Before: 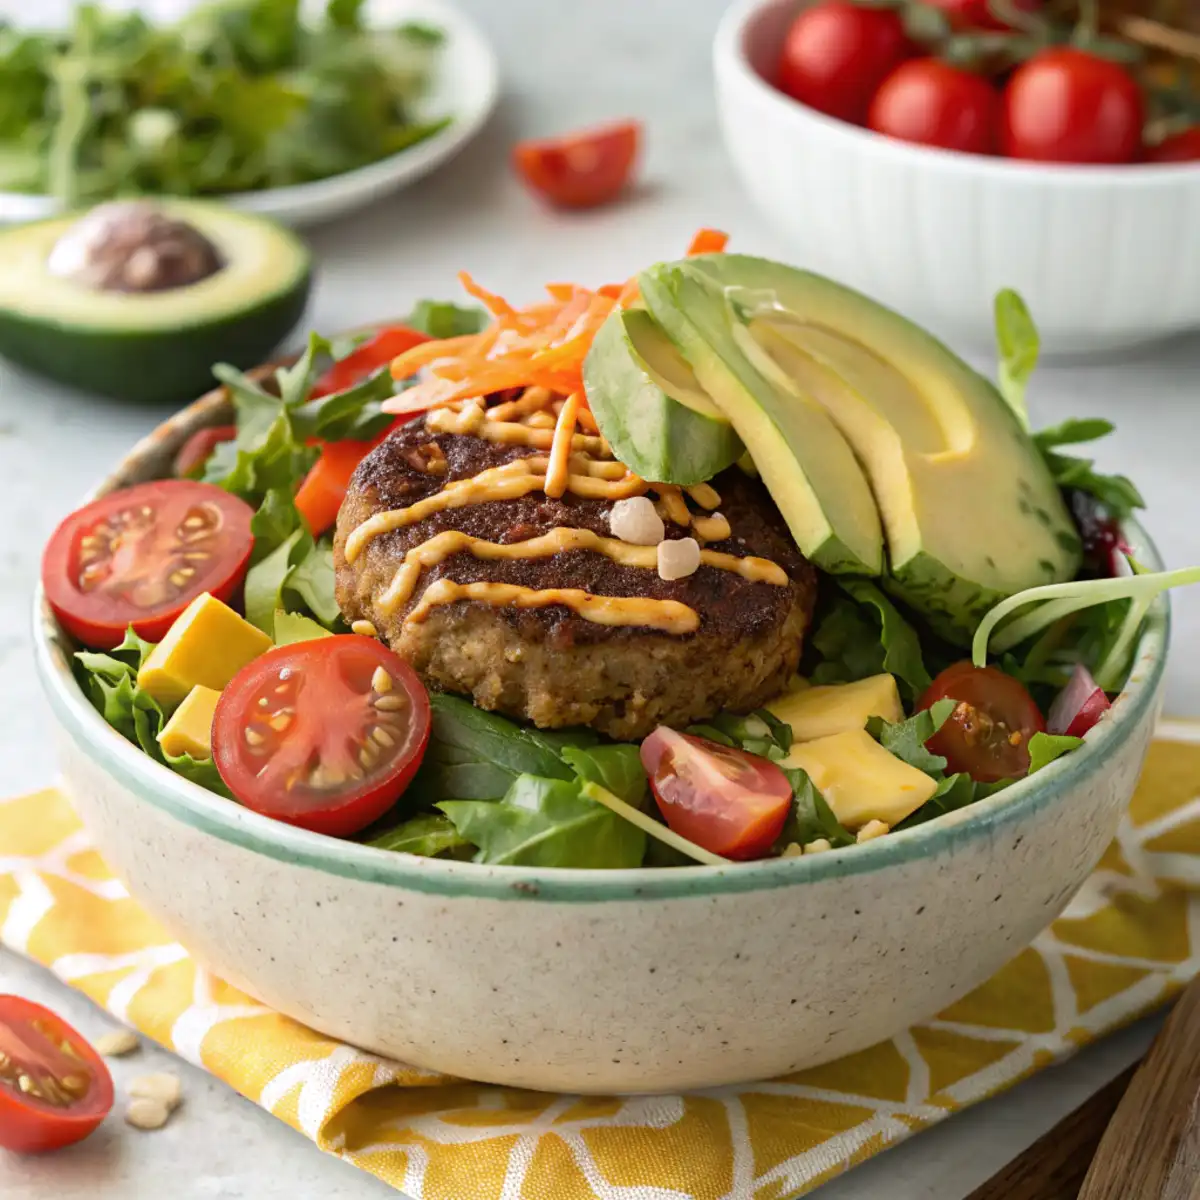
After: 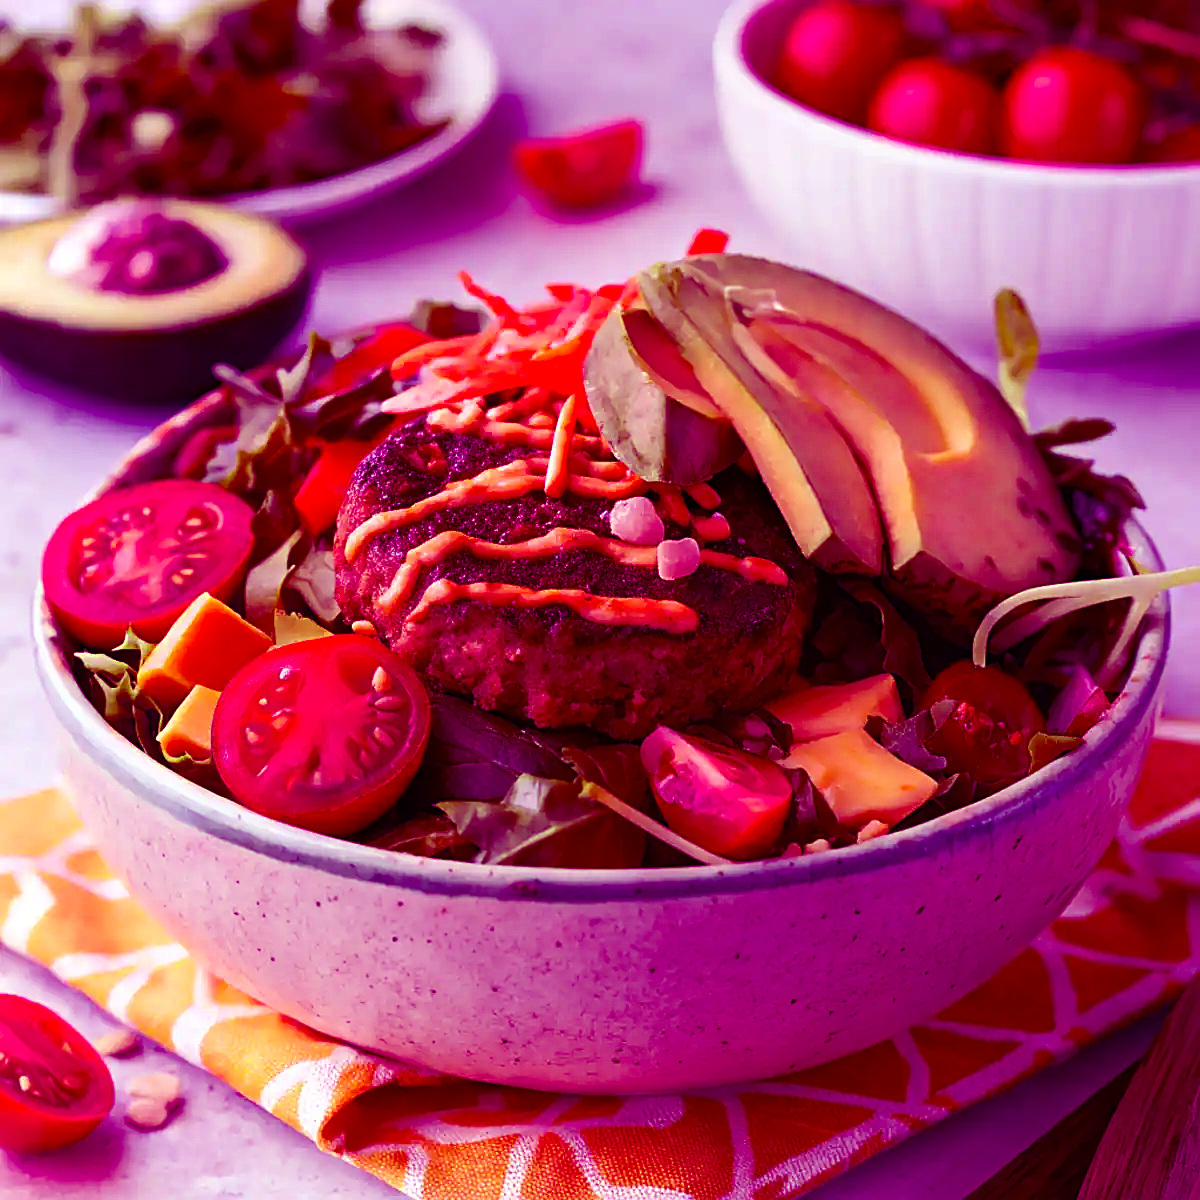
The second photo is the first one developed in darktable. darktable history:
sharpen: on, module defaults
color balance: mode lift, gamma, gain (sRGB), lift [1, 1, 0.101, 1]
contrast brightness saturation: contrast 0.09, saturation 0.28
